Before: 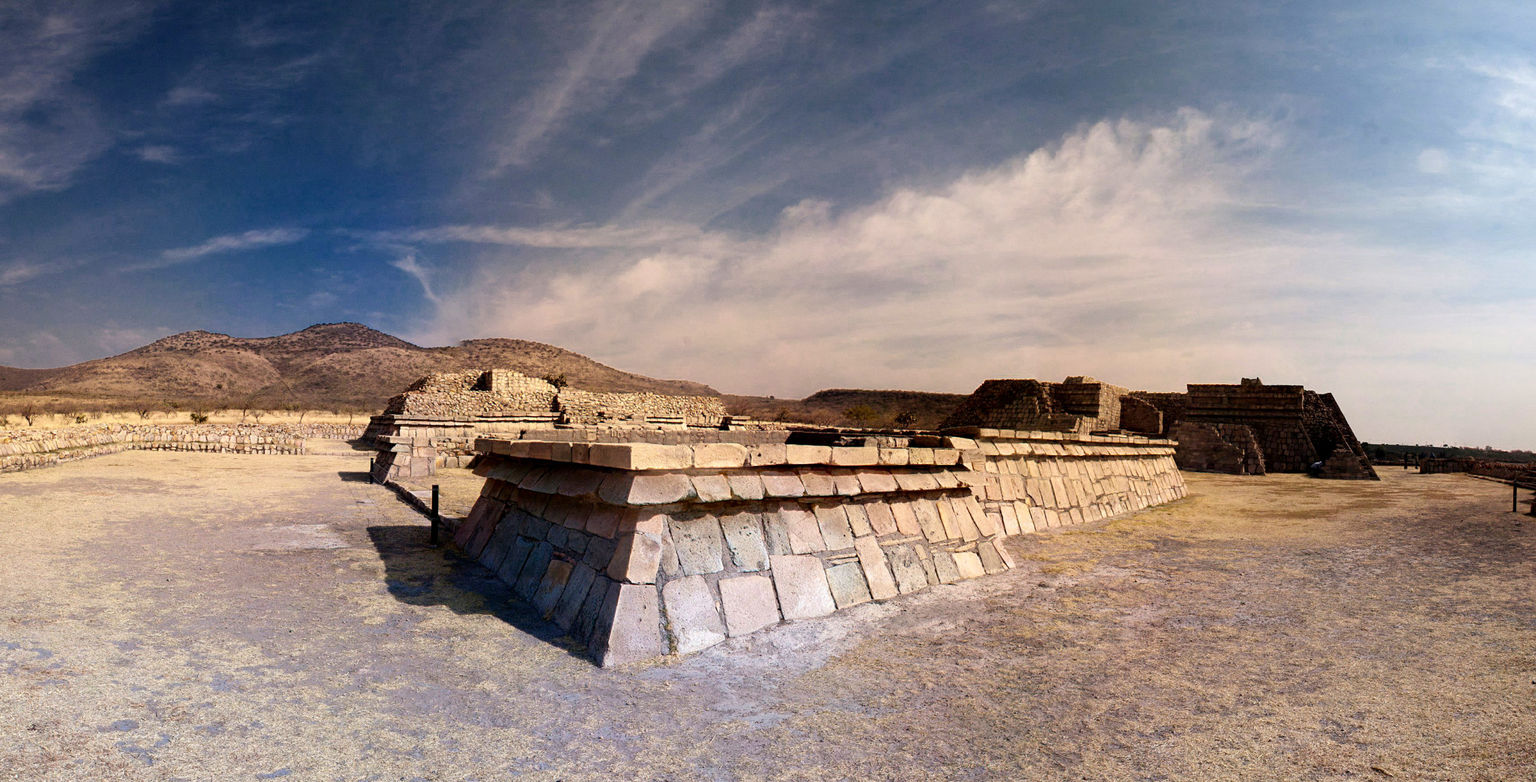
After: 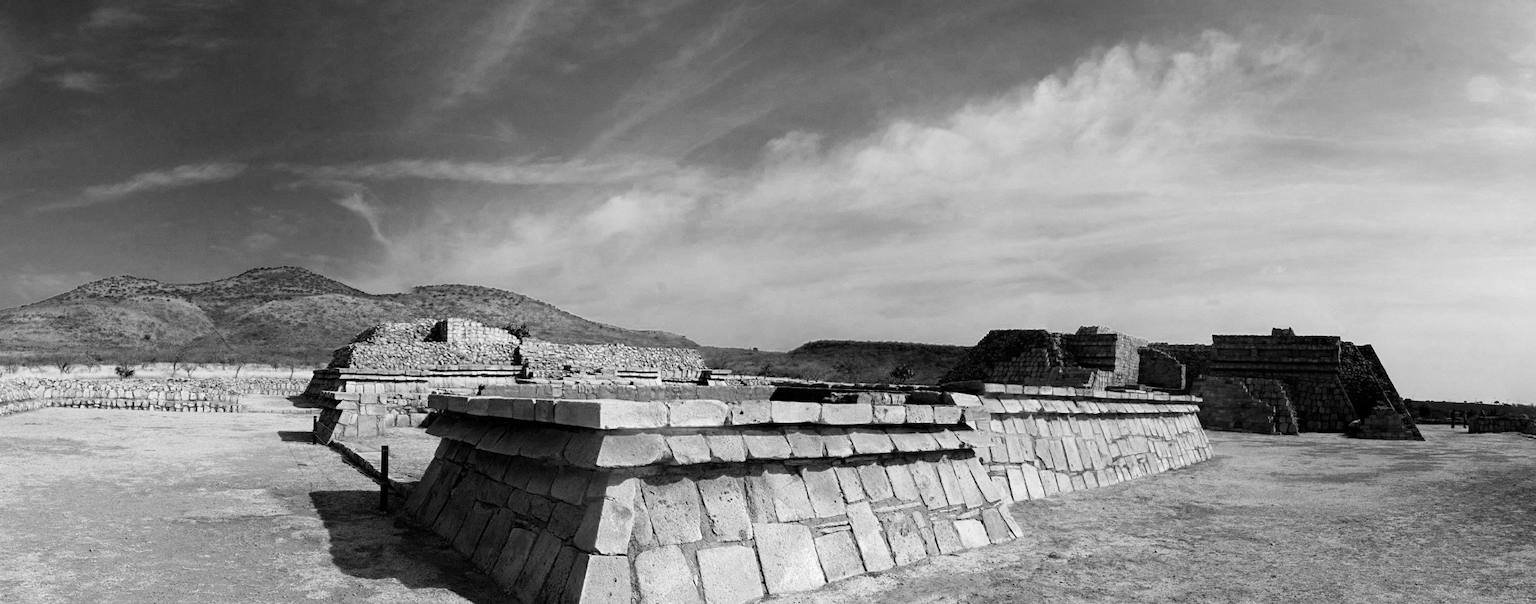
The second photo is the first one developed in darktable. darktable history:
crop: left 5.596%, top 10.314%, right 3.534%, bottom 19.395%
monochrome: on, module defaults
